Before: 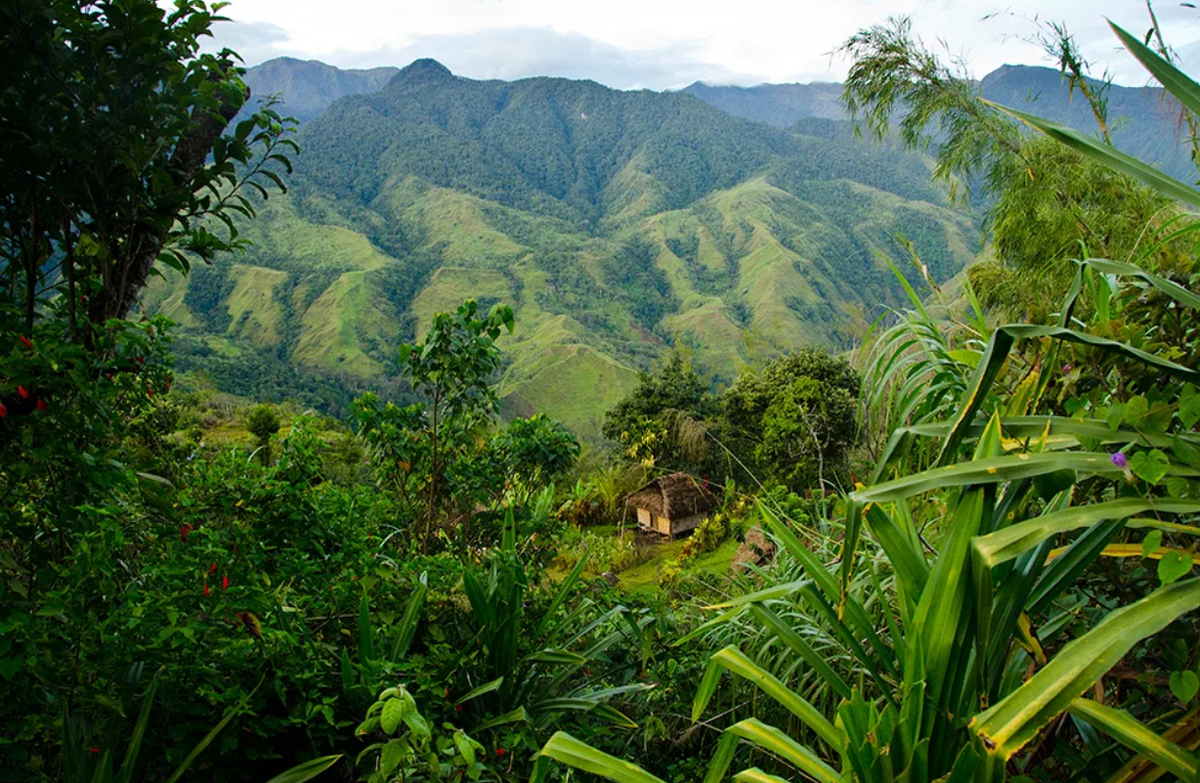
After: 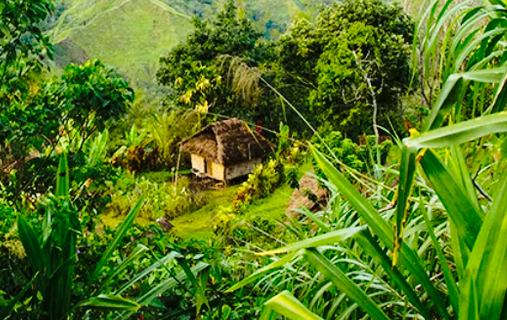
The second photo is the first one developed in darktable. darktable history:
crop: left 37.213%, top 45.271%, right 20.513%, bottom 13.799%
shadows and highlights: shadows 35.95, highlights -35.17, soften with gaussian
base curve: curves: ch0 [(0, 0) (0.028, 0.03) (0.121, 0.232) (0.46, 0.748) (0.859, 0.968) (1, 1)], preserve colors none
exposure: compensate highlight preservation false
